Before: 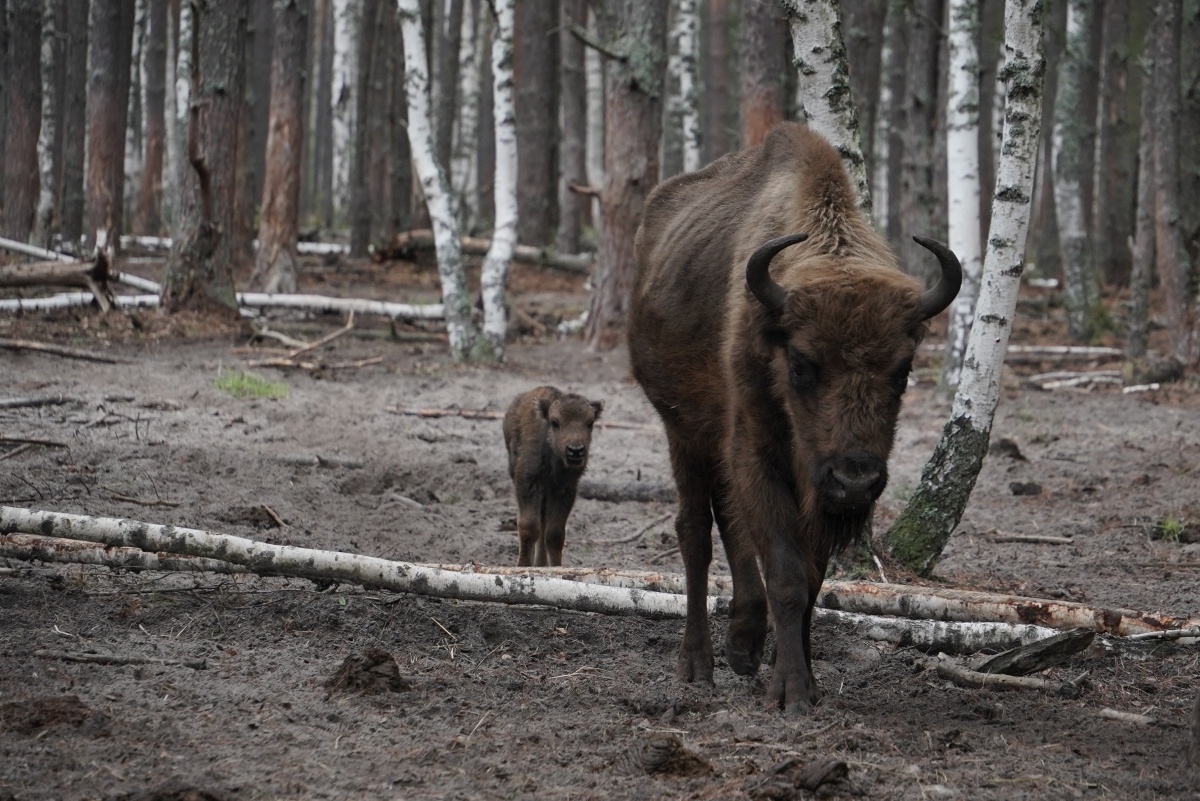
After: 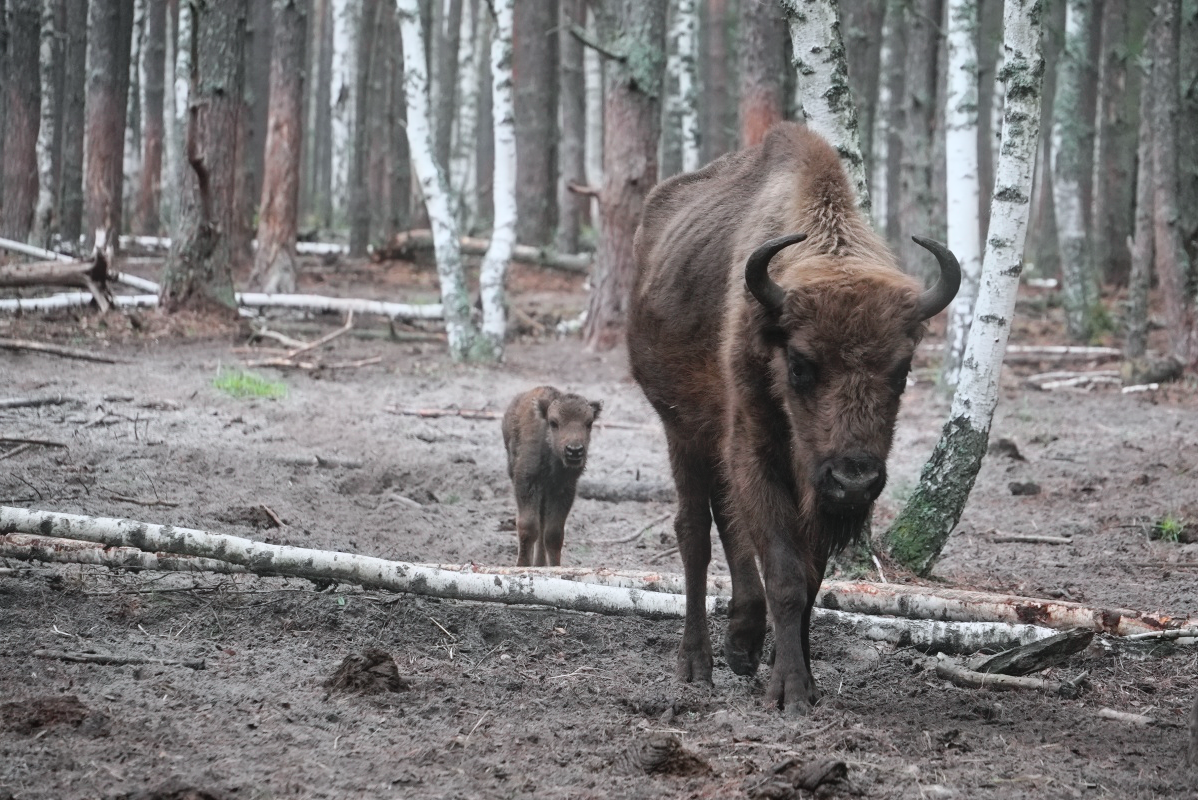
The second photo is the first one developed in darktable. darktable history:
contrast equalizer: y [[0.5 ×6], [0.5 ×6], [0.5 ×6], [0 ×6], [0, 0, 0, 0.581, 0.011, 0]]
white balance: red 0.974, blue 1.044
bloom: on, module defaults
shadows and highlights: highlights color adjustment 0%, low approximation 0.01, soften with gaussian
tone curve: curves: ch0 [(0, 0.01) (0.037, 0.032) (0.131, 0.108) (0.275, 0.258) (0.483, 0.512) (0.61, 0.661) (0.696, 0.76) (0.792, 0.867) (0.911, 0.955) (0.997, 0.995)]; ch1 [(0, 0) (0.308, 0.268) (0.425, 0.383) (0.503, 0.502) (0.529, 0.543) (0.706, 0.754) (0.869, 0.907) (1, 1)]; ch2 [(0, 0) (0.228, 0.196) (0.336, 0.315) (0.399, 0.403) (0.485, 0.487) (0.502, 0.502) (0.525, 0.523) (0.545, 0.552) (0.587, 0.61) (0.636, 0.654) (0.711, 0.729) (0.855, 0.87) (0.998, 0.977)], color space Lab, independent channels, preserve colors none
exposure: black level correction 0.001, exposure 0.014 EV, compensate highlight preservation false
contrast brightness saturation: brightness 0.13
crop and rotate: left 0.126%
